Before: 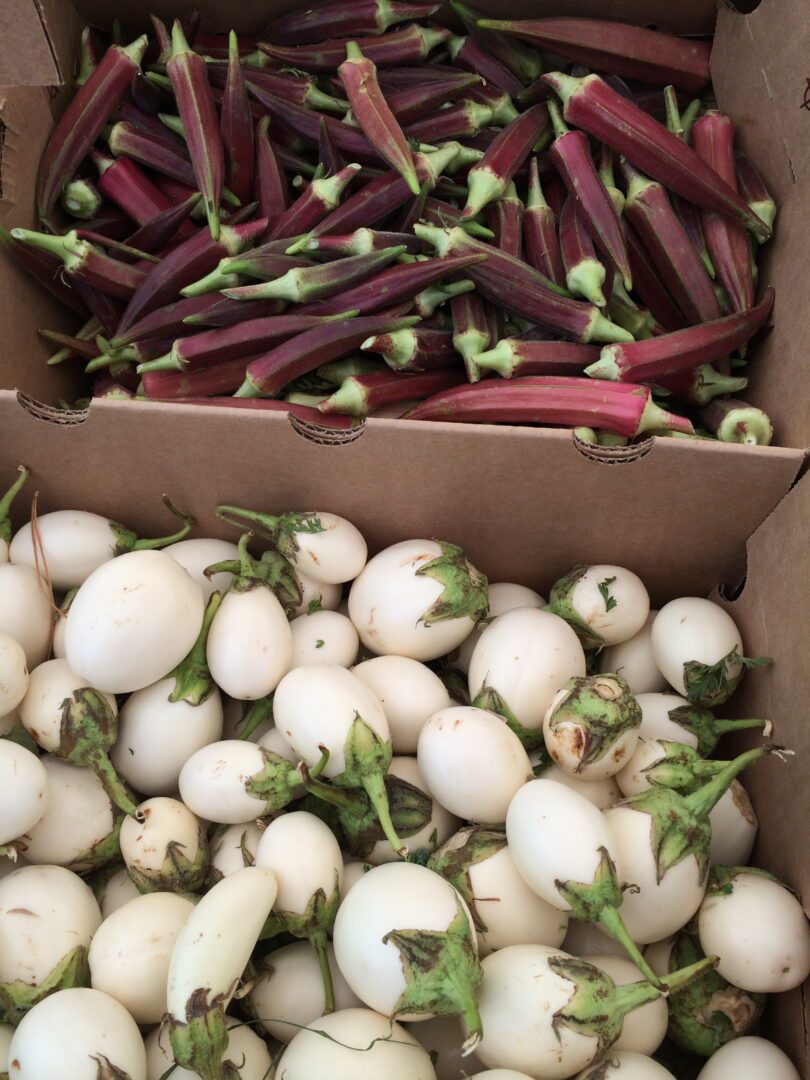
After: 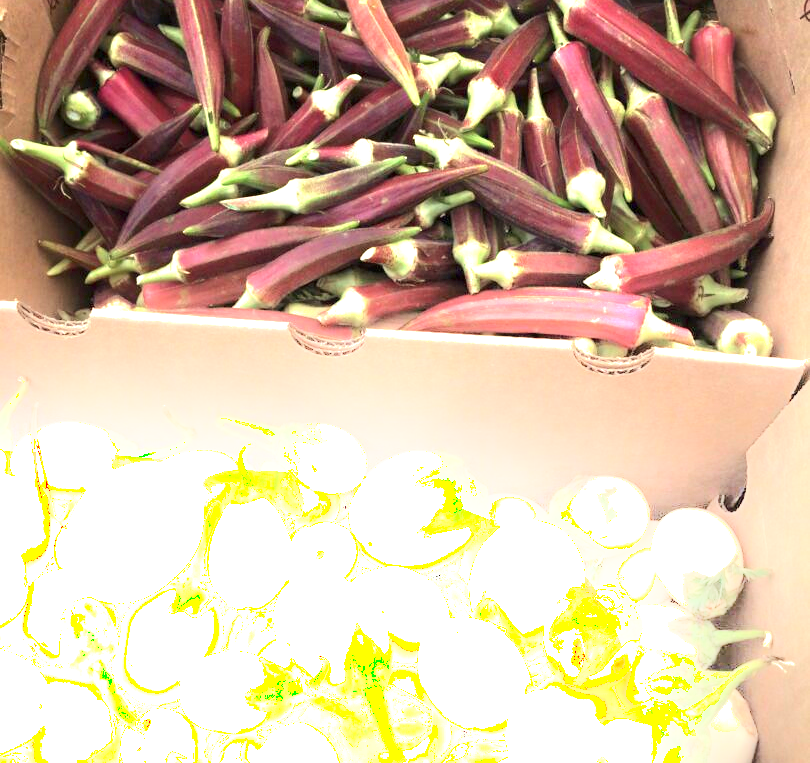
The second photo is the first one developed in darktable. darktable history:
exposure: exposure 2 EV, compensate exposure bias true, compensate highlight preservation false
crop and rotate: top 8.293%, bottom 20.996%
shadows and highlights: shadows -21.3, highlights 100, soften with gaussian
white balance: red 1.029, blue 0.92
